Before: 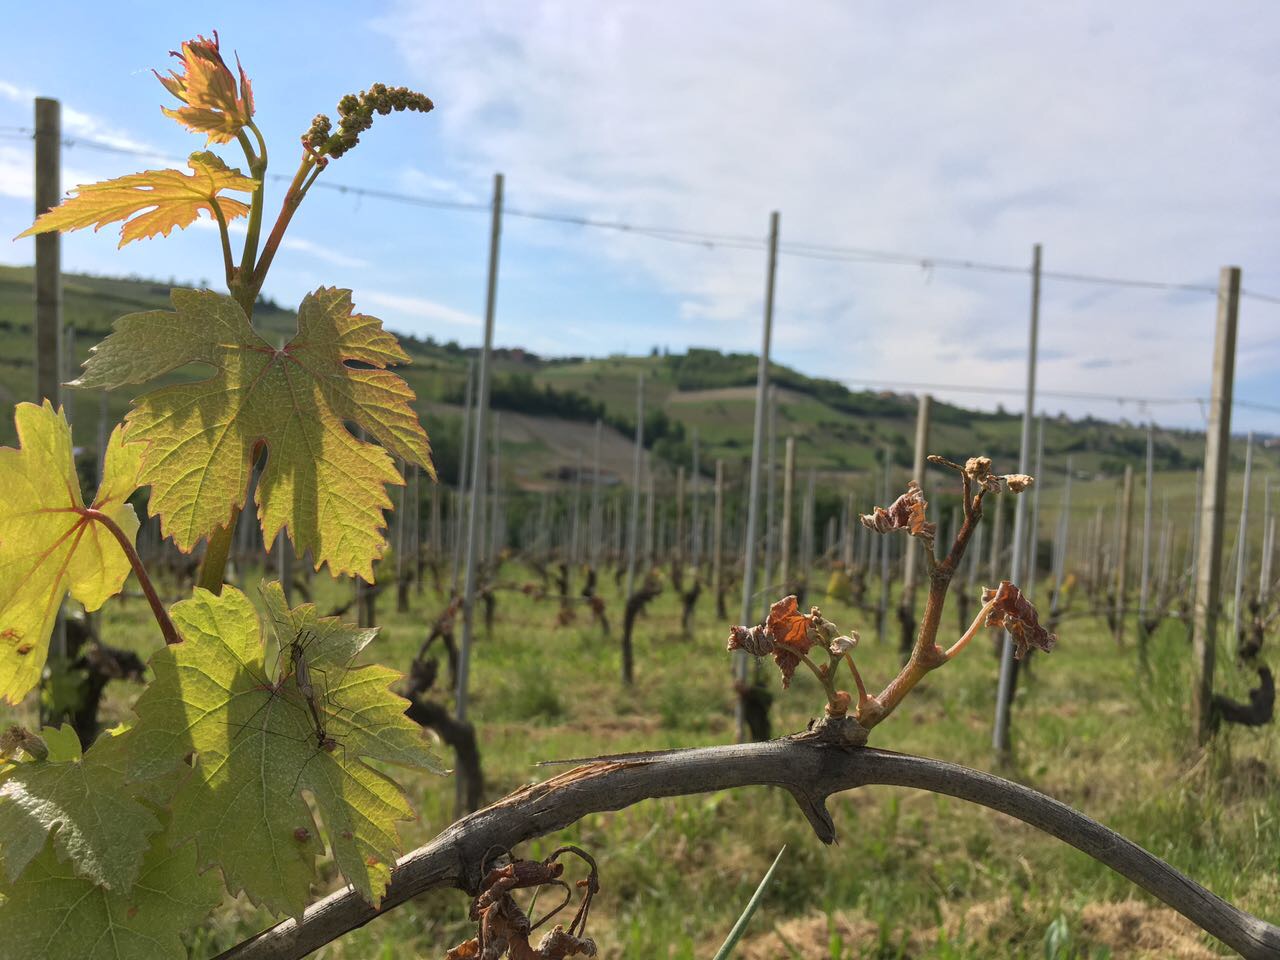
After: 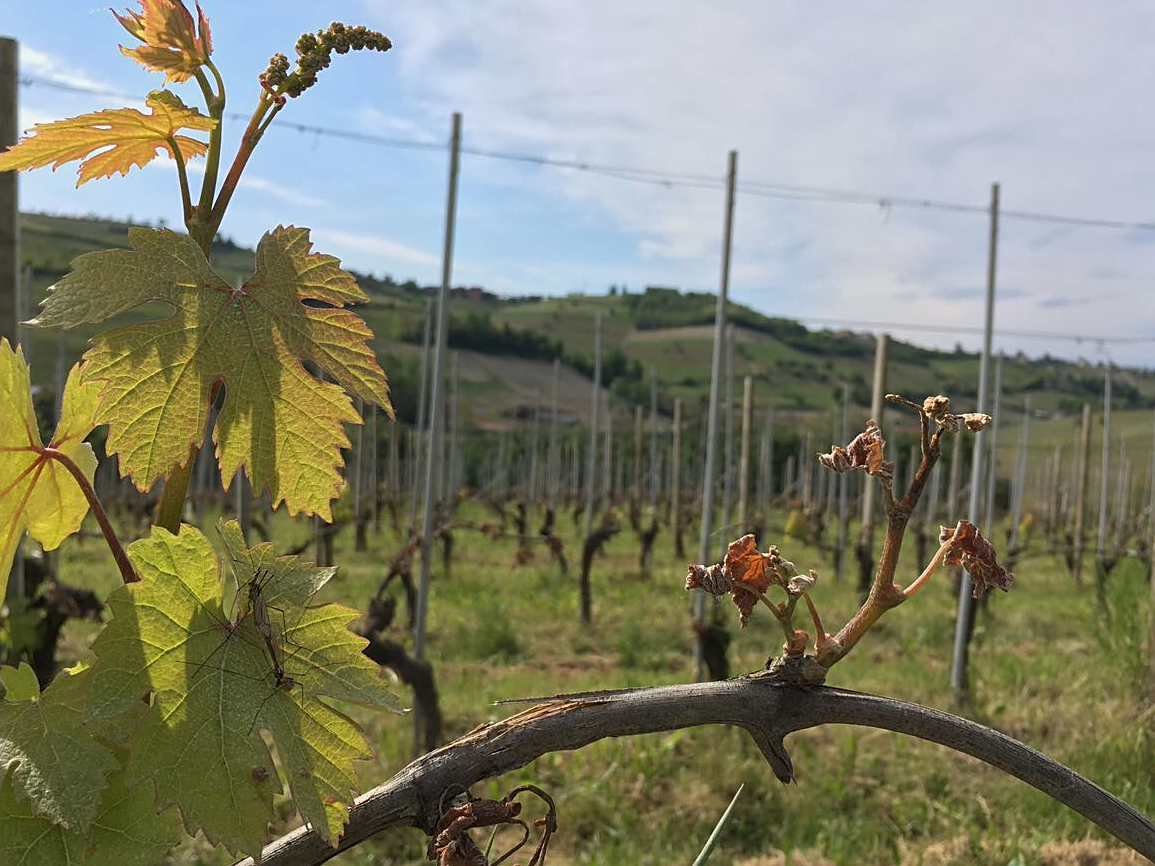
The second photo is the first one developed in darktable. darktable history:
exposure: exposure -0.151 EV, compensate highlight preservation false
sharpen: on, module defaults
crop: left 3.305%, top 6.436%, right 6.389%, bottom 3.258%
